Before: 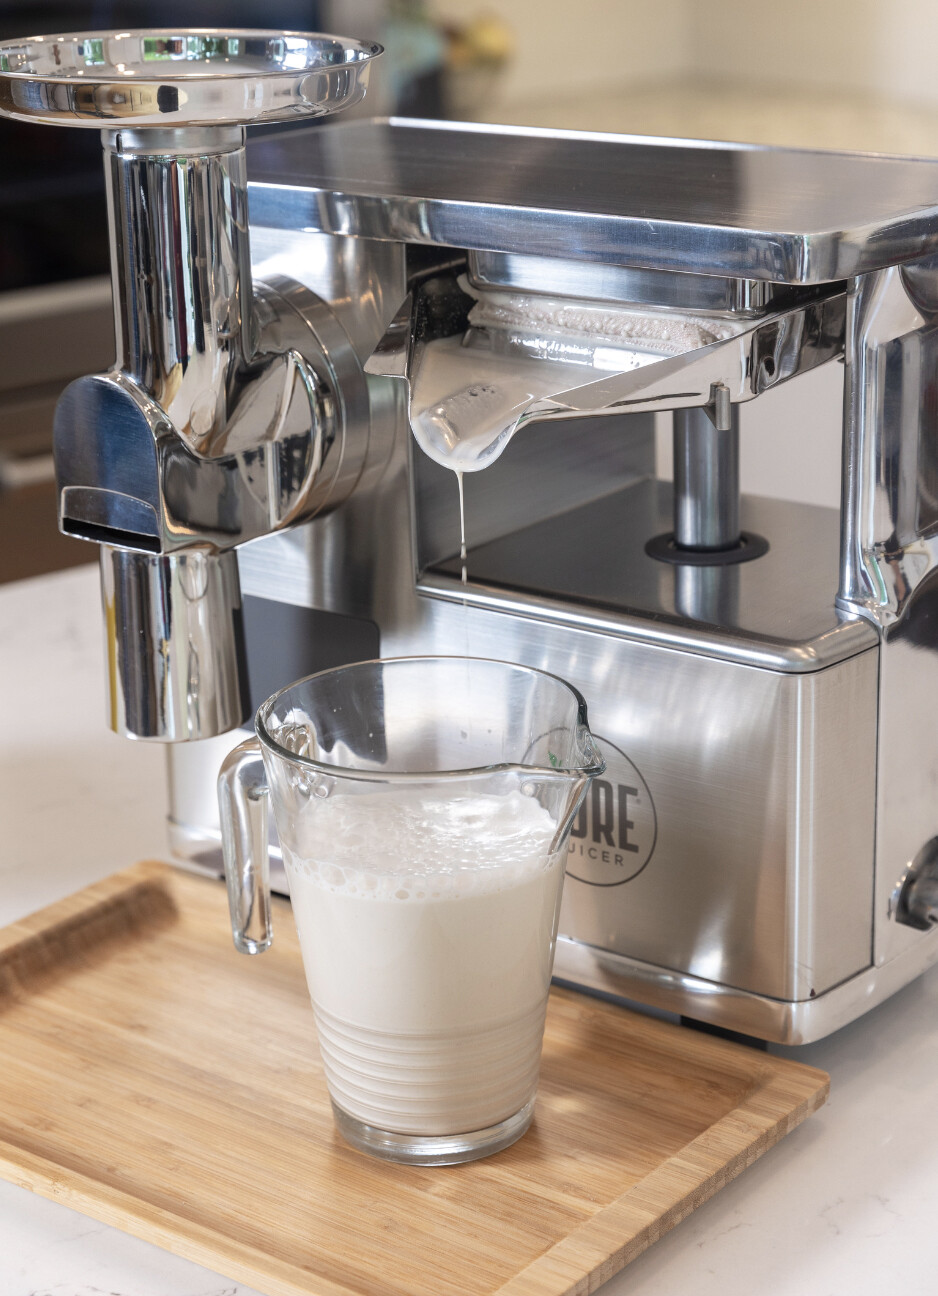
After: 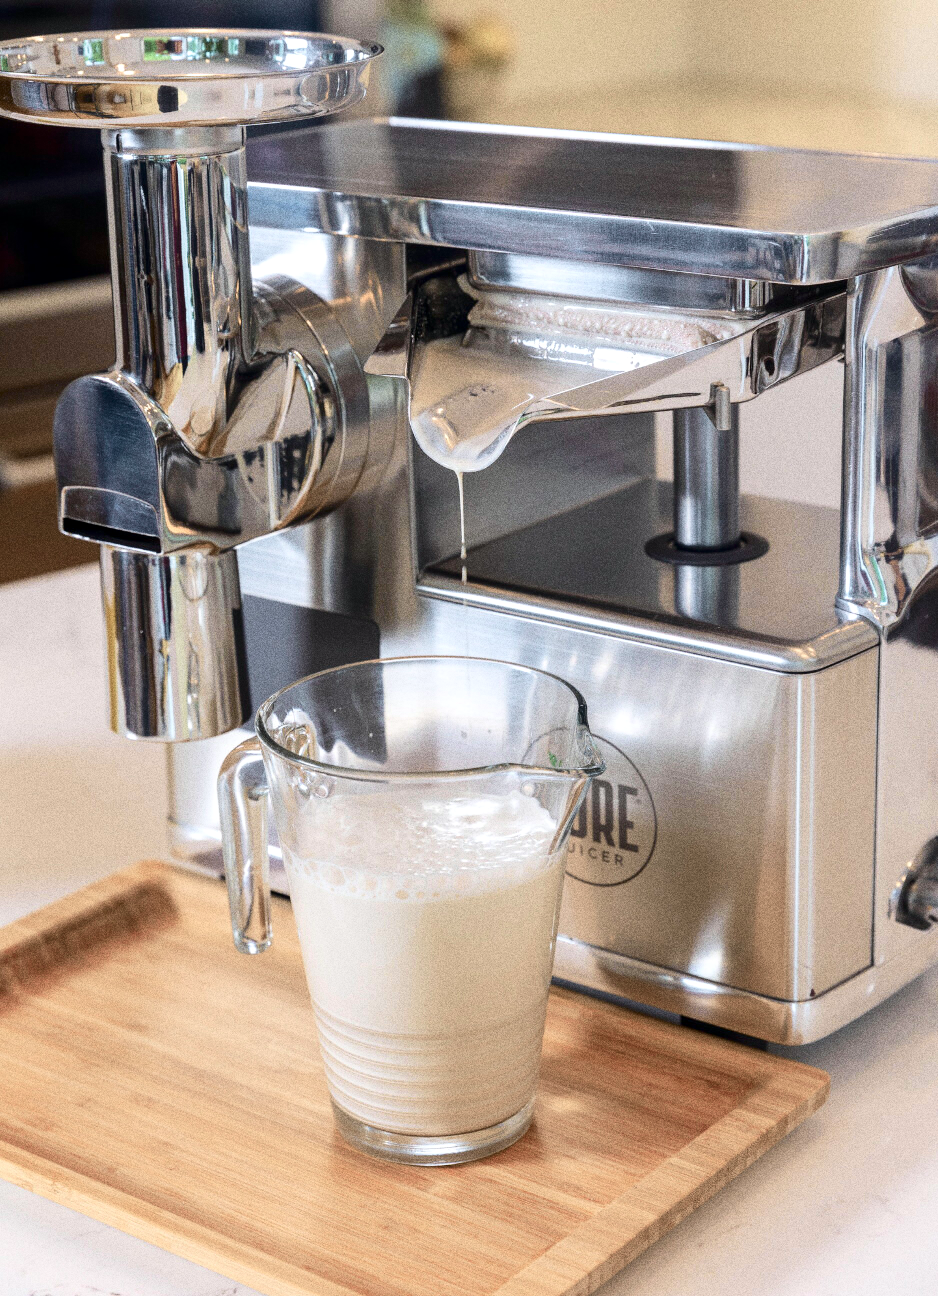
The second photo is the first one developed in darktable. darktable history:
tone curve: curves: ch0 [(0, 0) (0.033, 0.016) (0.171, 0.127) (0.33, 0.331) (0.432, 0.475) (0.601, 0.665) (0.843, 0.876) (1, 1)]; ch1 [(0, 0) (0.339, 0.349) (0.445, 0.42) (0.476, 0.47) (0.501, 0.499) (0.516, 0.525) (0.548, 0.563) (0.584, 0.633) (0.728, 0.746) (1, 1)]; ch2 [(0, 0) (0.327, 0.324) (0.417, 0.44) (0.46, 0.453) (0.502, 0.498) (0.517, 0.524) (0.53, 0.554) (0.579, 0.599) (0.745, 0.704) (1, 1)], color space Lab, independent channels, preserve colors none
local contrast: highlights 100%, shadows 100%, detail 120%, midtone range 0.2
grain: coarseness 0.09 ISO, strength 40%
